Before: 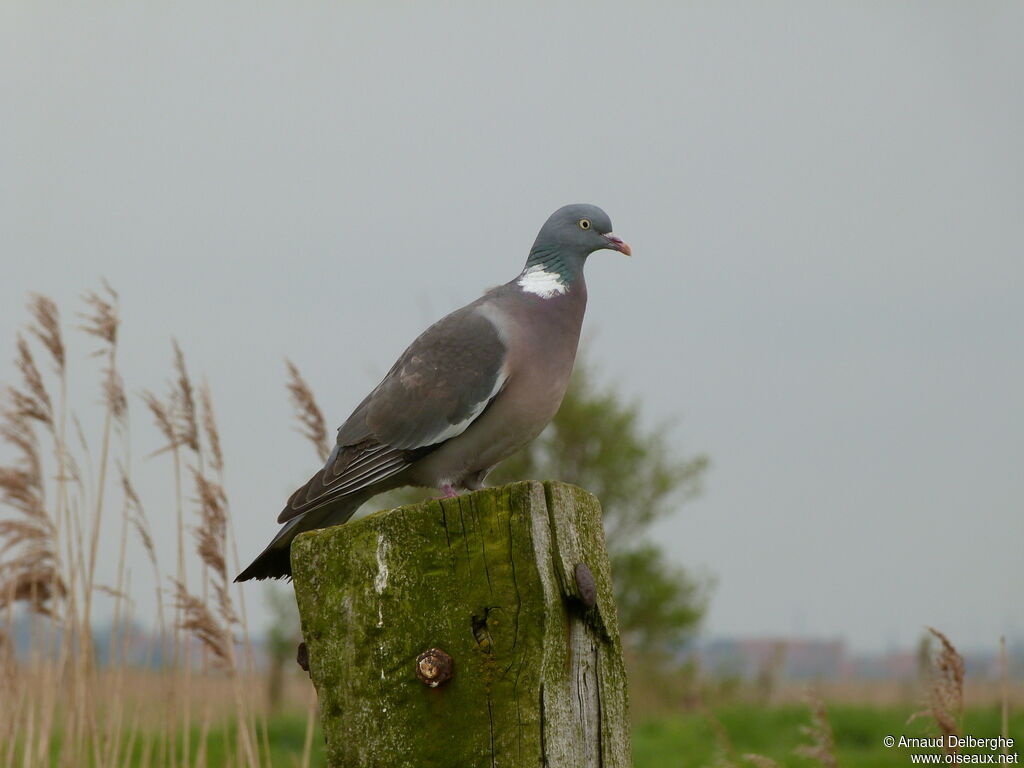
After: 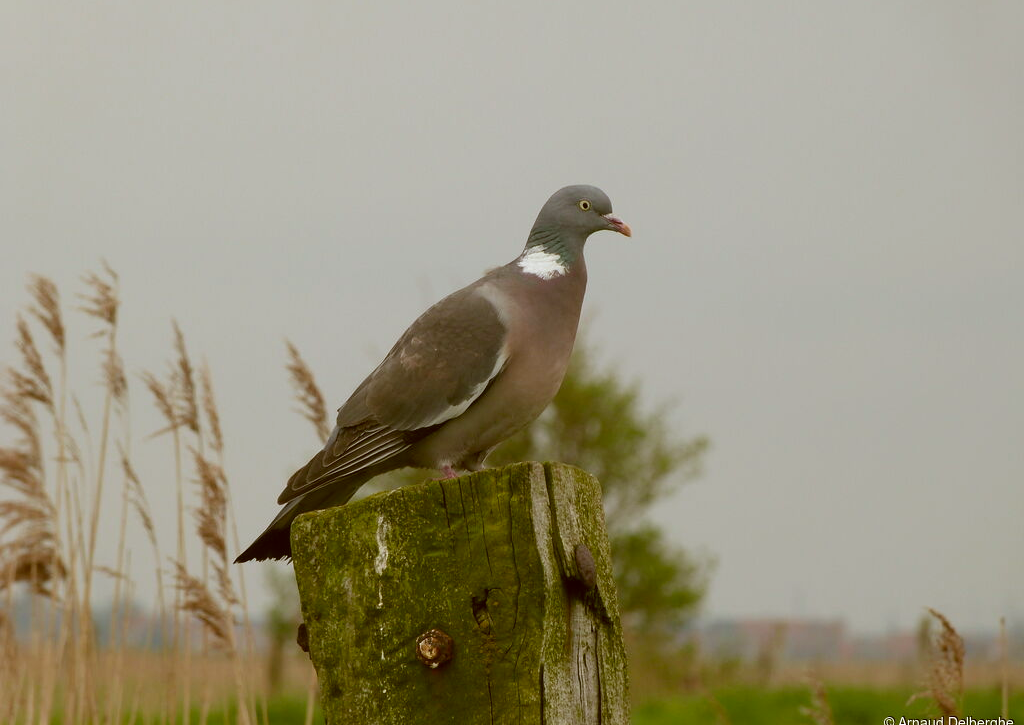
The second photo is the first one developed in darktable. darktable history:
crop and rotate: top 2.479%, bottom 3.018%
color correction: highlights a* -0.482, highlights b* 0.161, shadows a* 4.66, shadows b* 20.72
